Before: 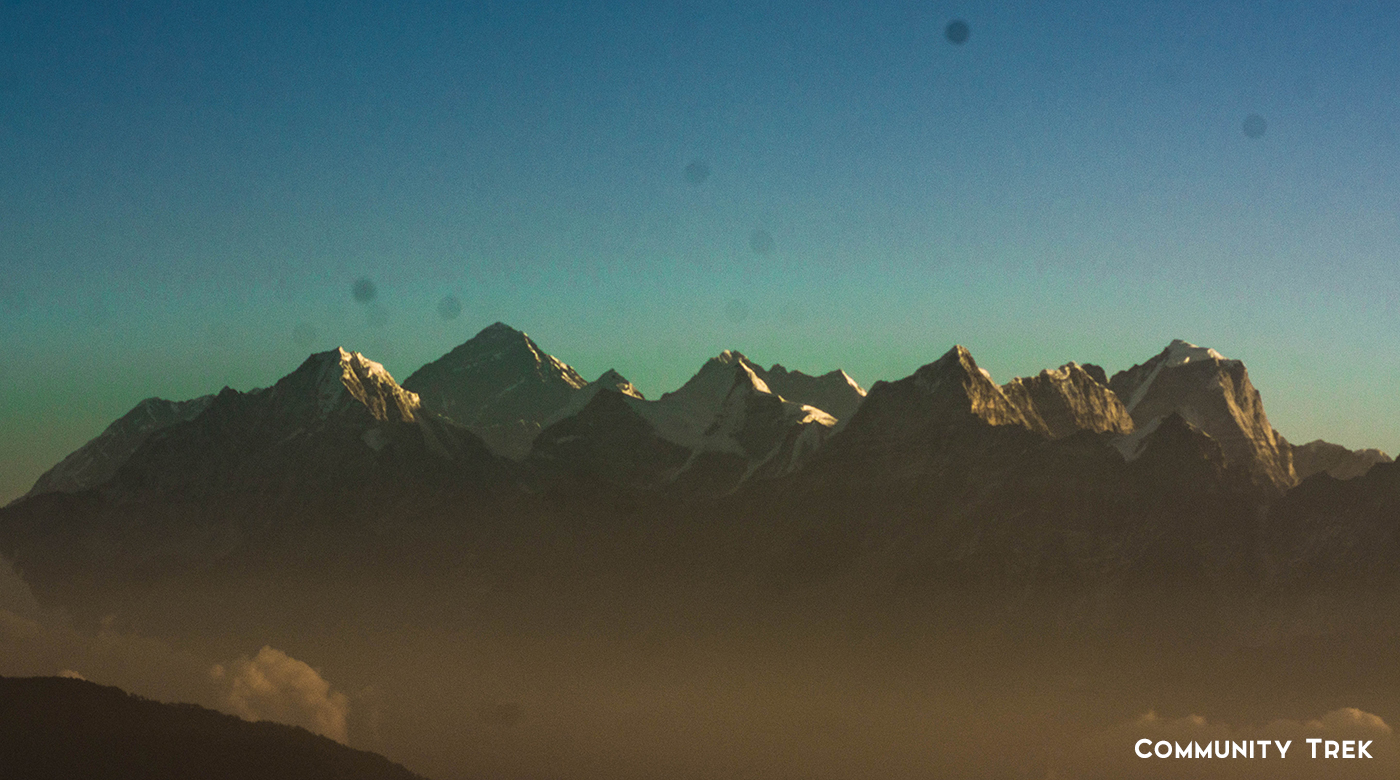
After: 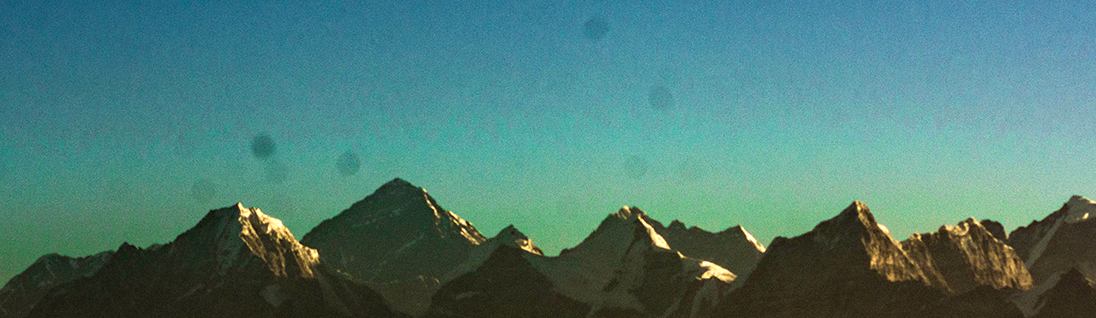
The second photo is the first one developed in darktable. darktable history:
tone equalizer: -8 EV -0.428 EV, -7 EV -0.419 EV, -6 EV -0.371 EV, -5 EV -0.191 EV, -3 EV 0.195 EV, -2 EV 0.353 EV, -1 EV 0.39 EV, +0 EV 0.399 EV, edges refinement/feathering 500, mask exposure compensation -1.57 EV, preserve details no
crop: left 7.274%, top 18.554%, right 14.38%, bottom 40.578%
exposure: black level correction 0.006, exposure -0.225 EV, compensate exposure bias true, compensate highlight preservation false
velvia: on, module defaults
haze removal: compatibility mode true, adaptive false
